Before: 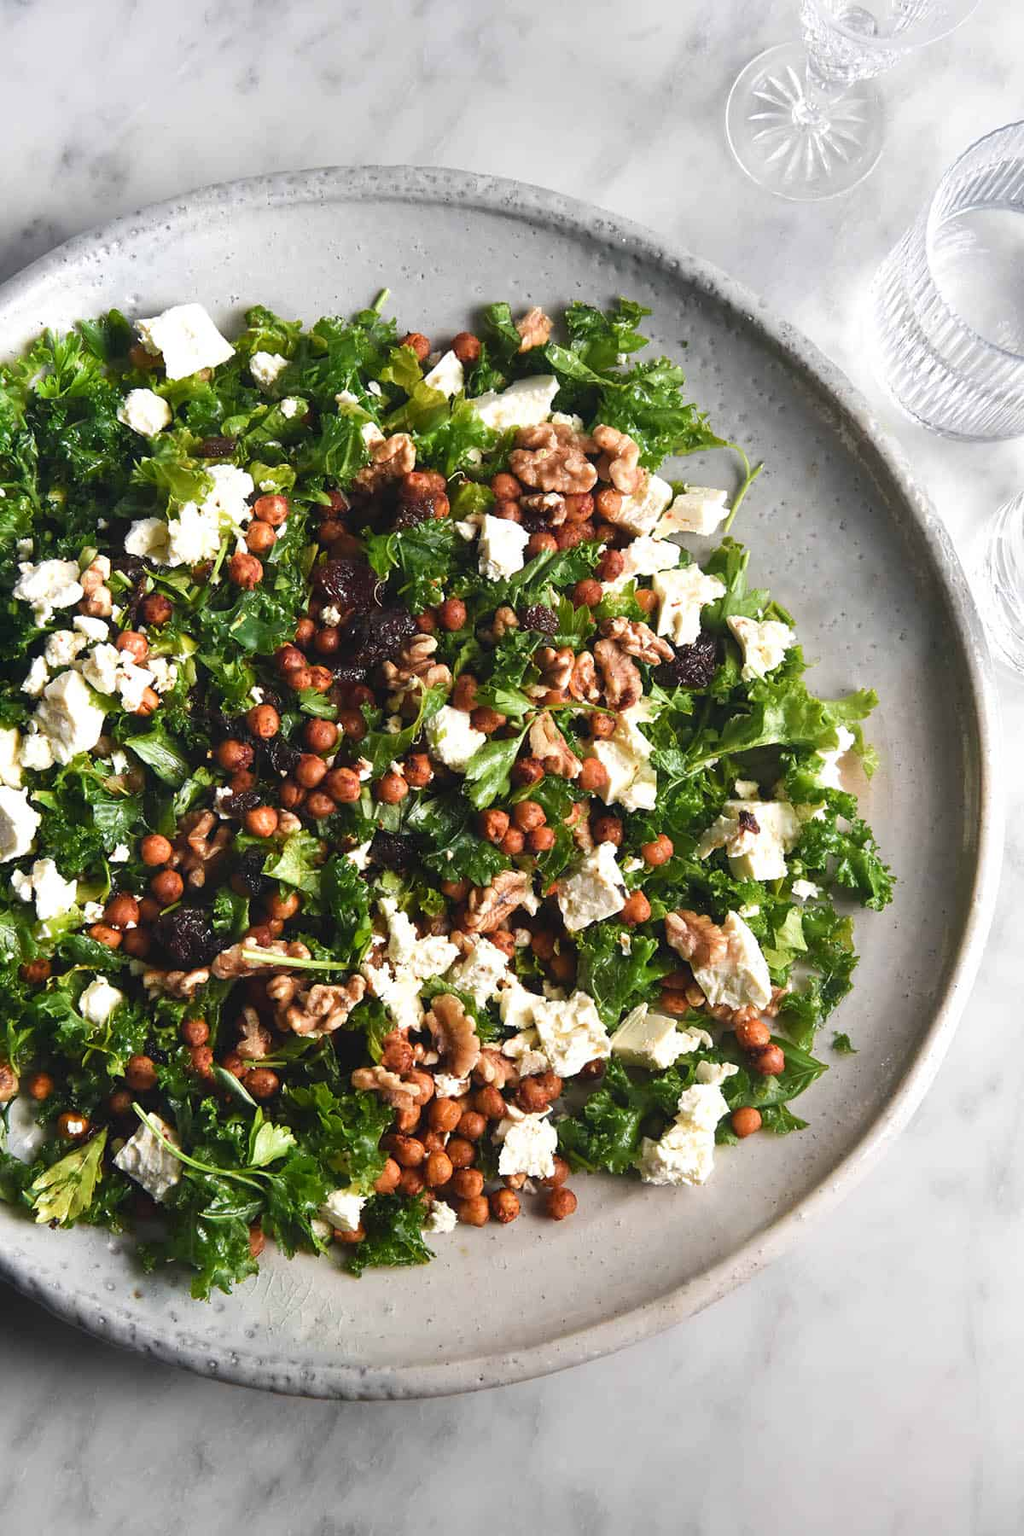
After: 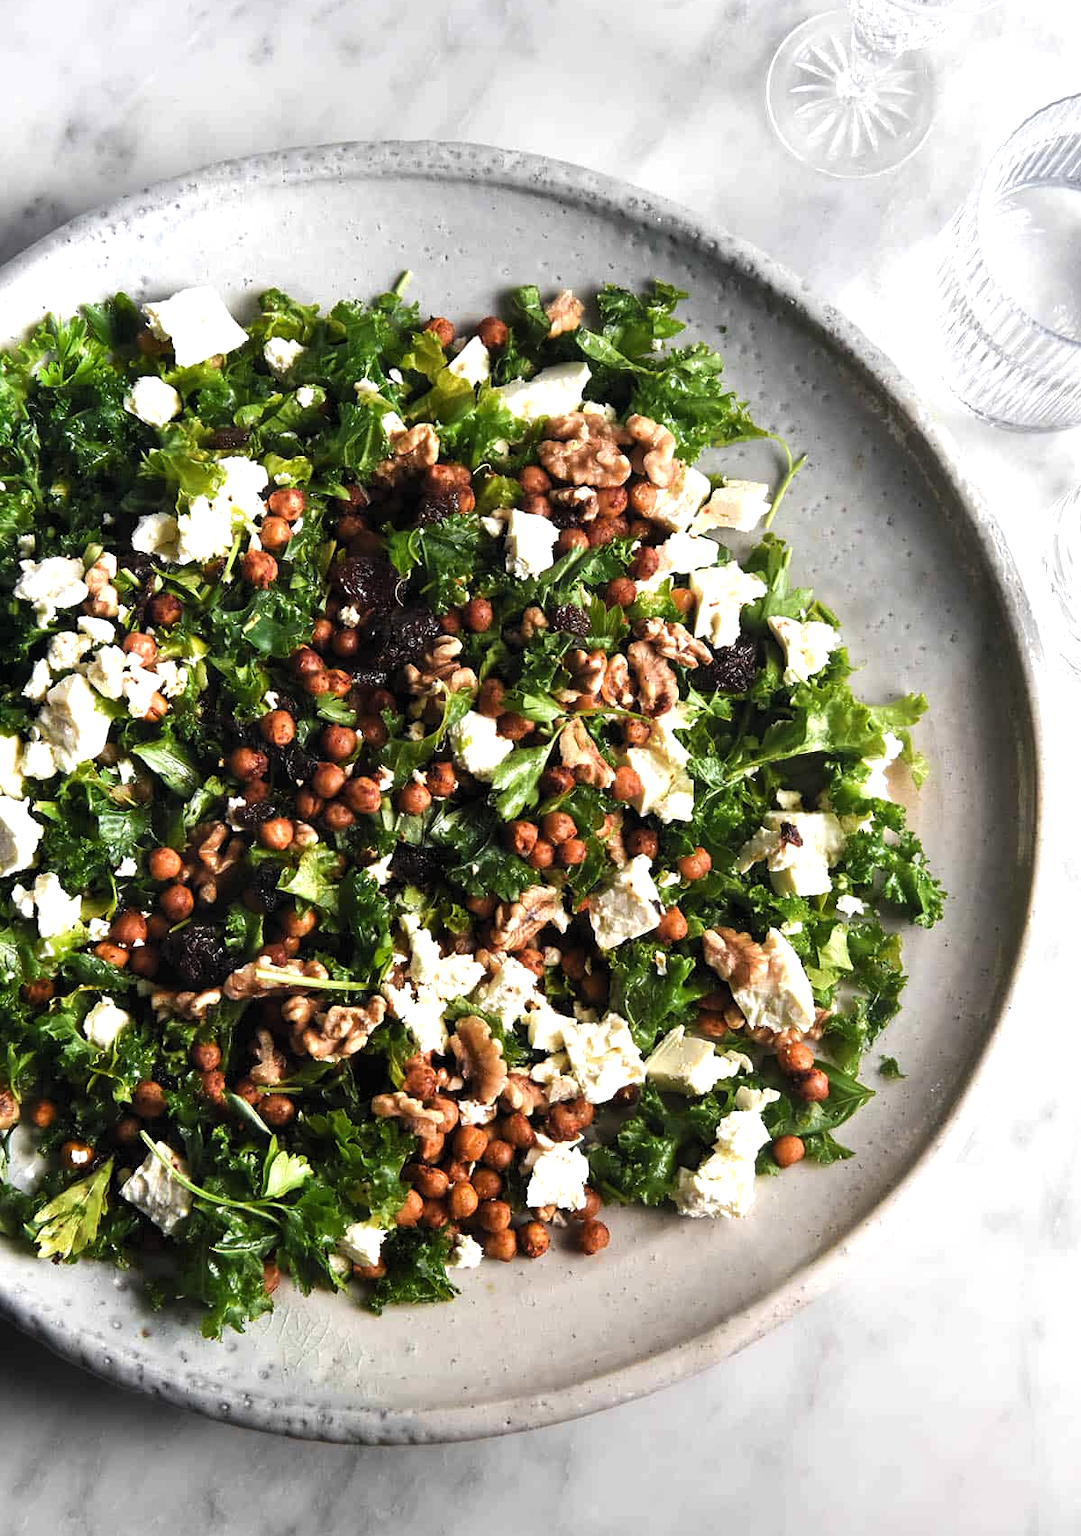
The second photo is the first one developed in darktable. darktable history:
crop and rotate: top 2.161%, bottom 3.159%
levels: levels [0.052, 0.496, 0.908]
